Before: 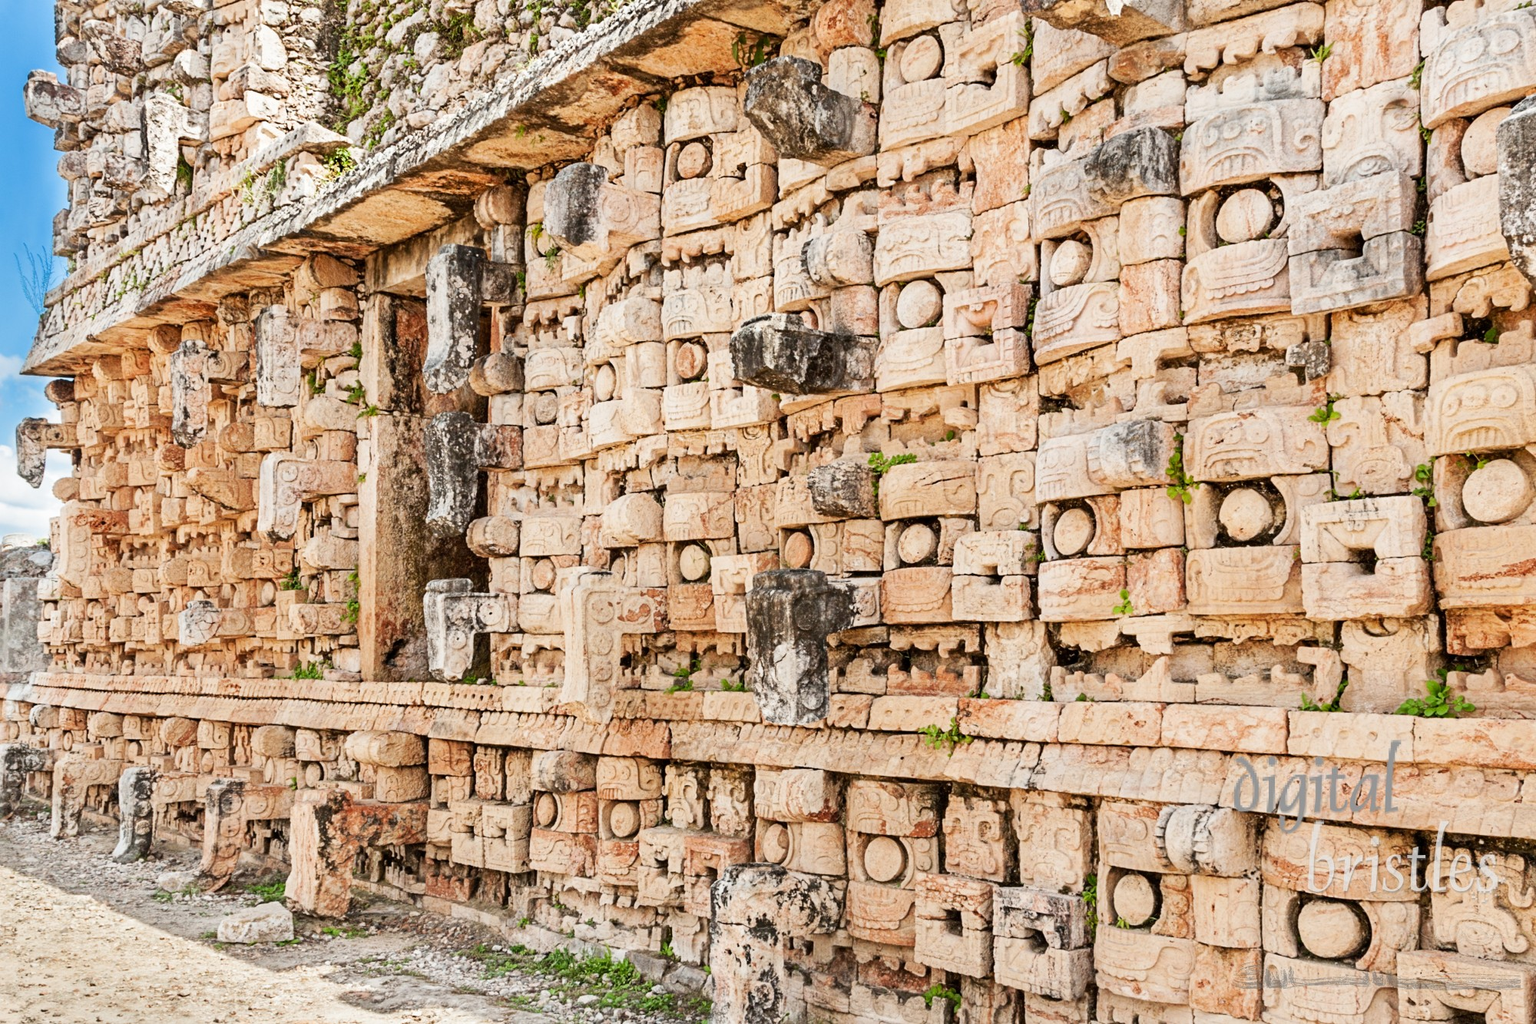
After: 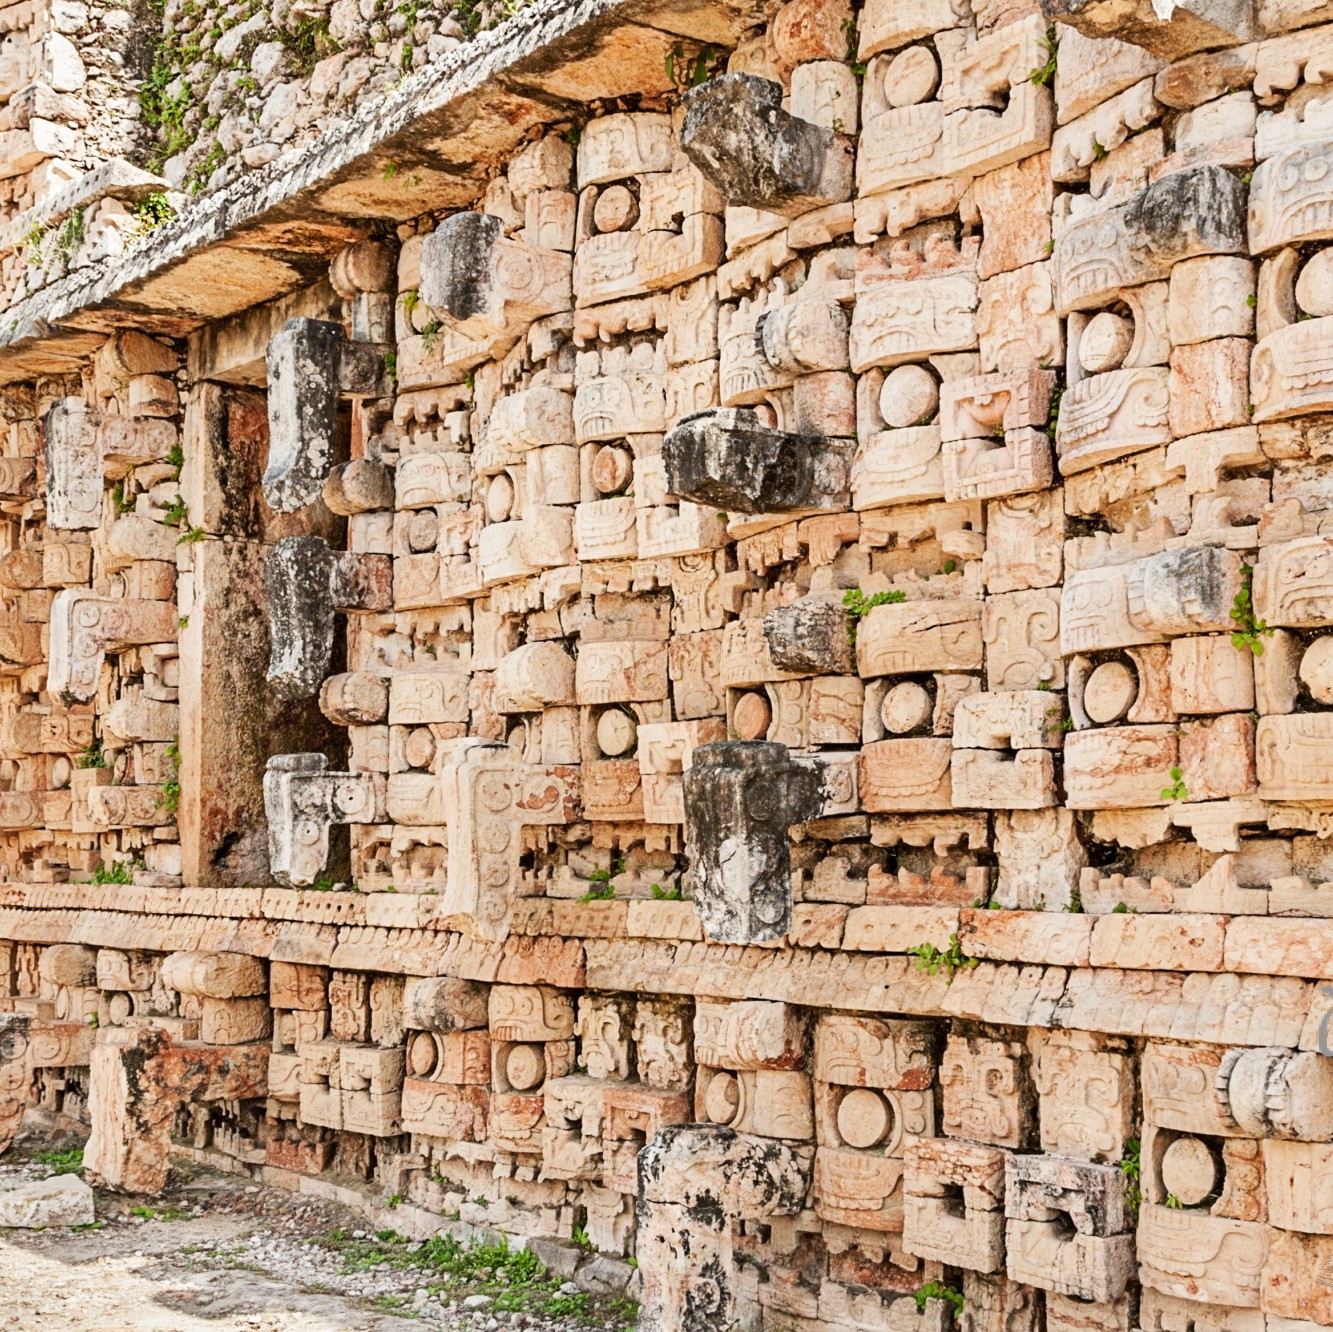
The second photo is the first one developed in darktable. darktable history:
crop and rotate: left 14.442%, right 18.869%
